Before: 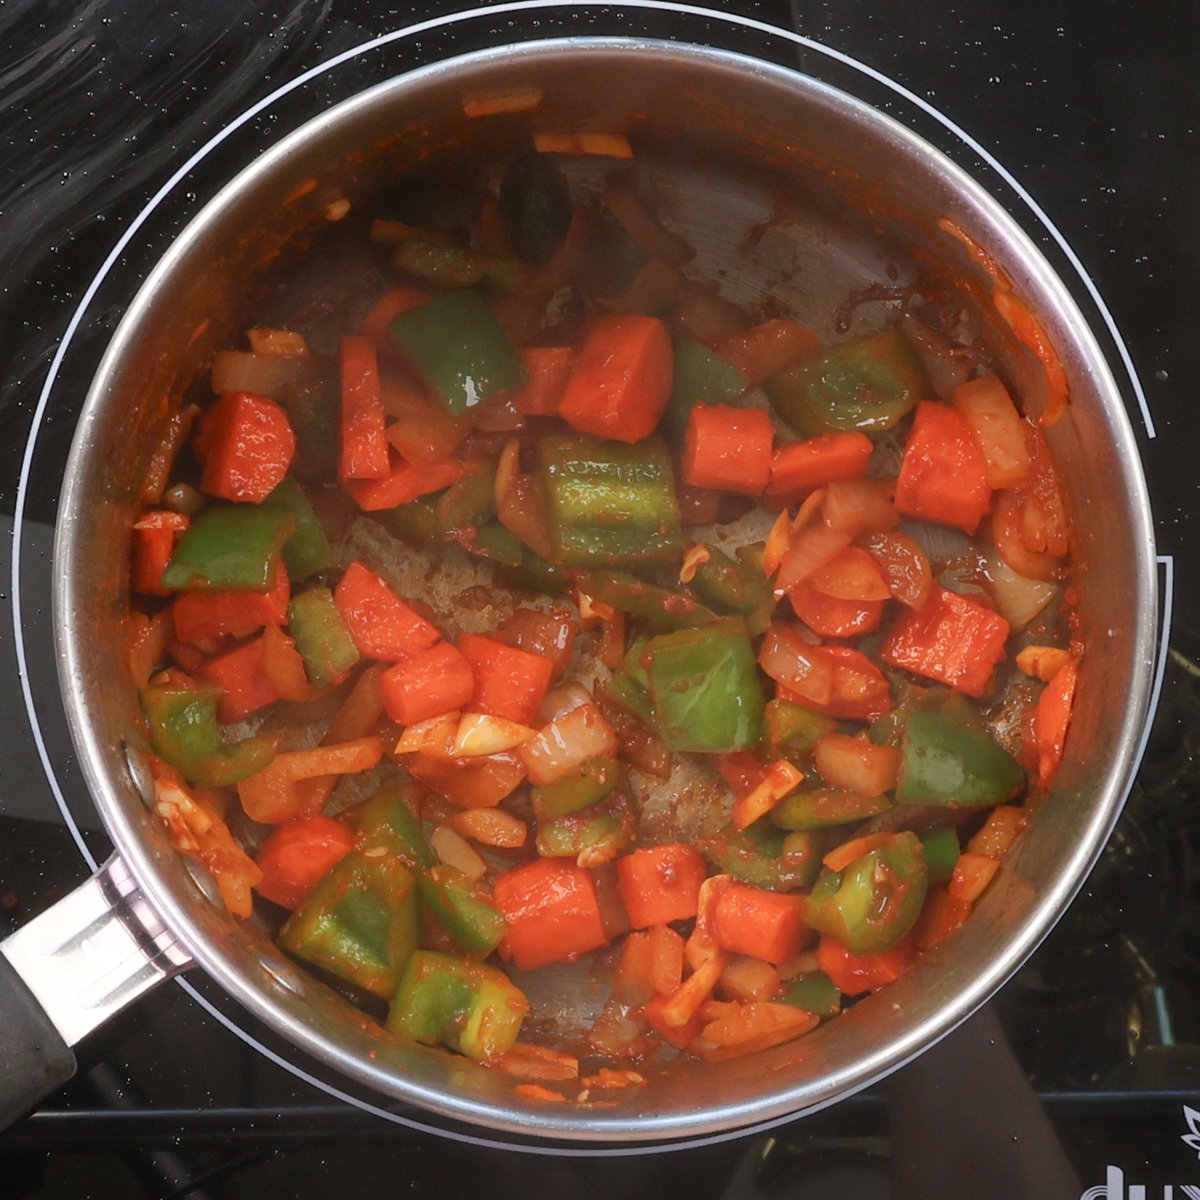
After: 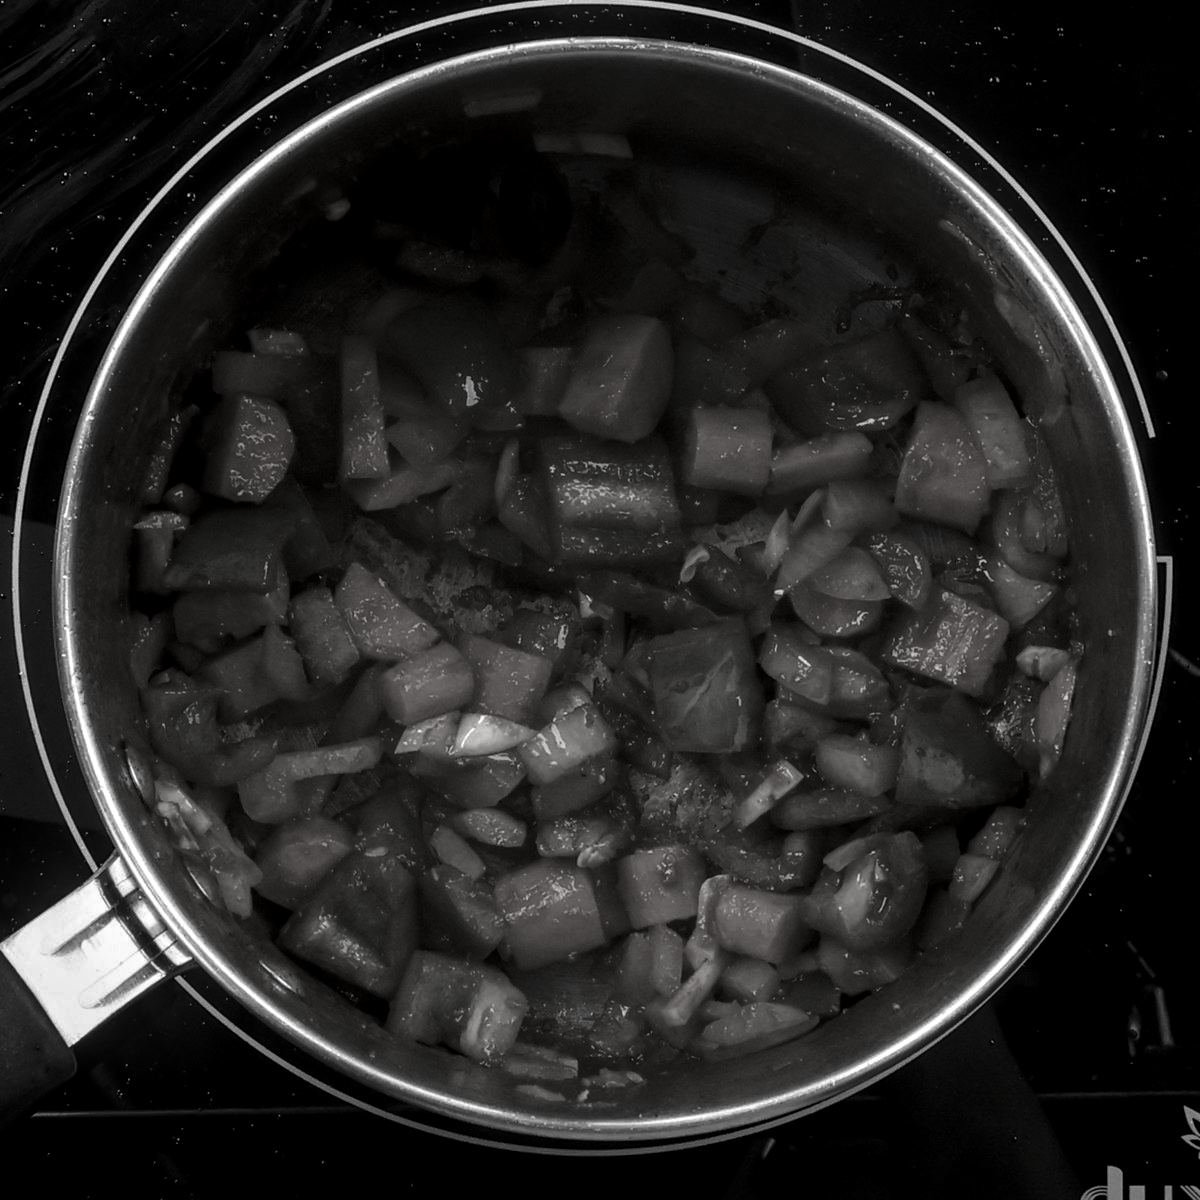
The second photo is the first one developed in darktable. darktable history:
contrast brightness saturation: contrast -0.025, brightness -0.579, saturation -0.986
local contrast: detail 150%
color balance rgb: linear chroma grading › global chroma 14.998%, perceptual saturation grading › global saturation 25.205%, perceptual brilliance grading › global brilliance 2.673%, perceptual brilliance grading › highlights -2.407%, perceptual brilliance grading › shadows 3.324%, global vibrance 40.216%
